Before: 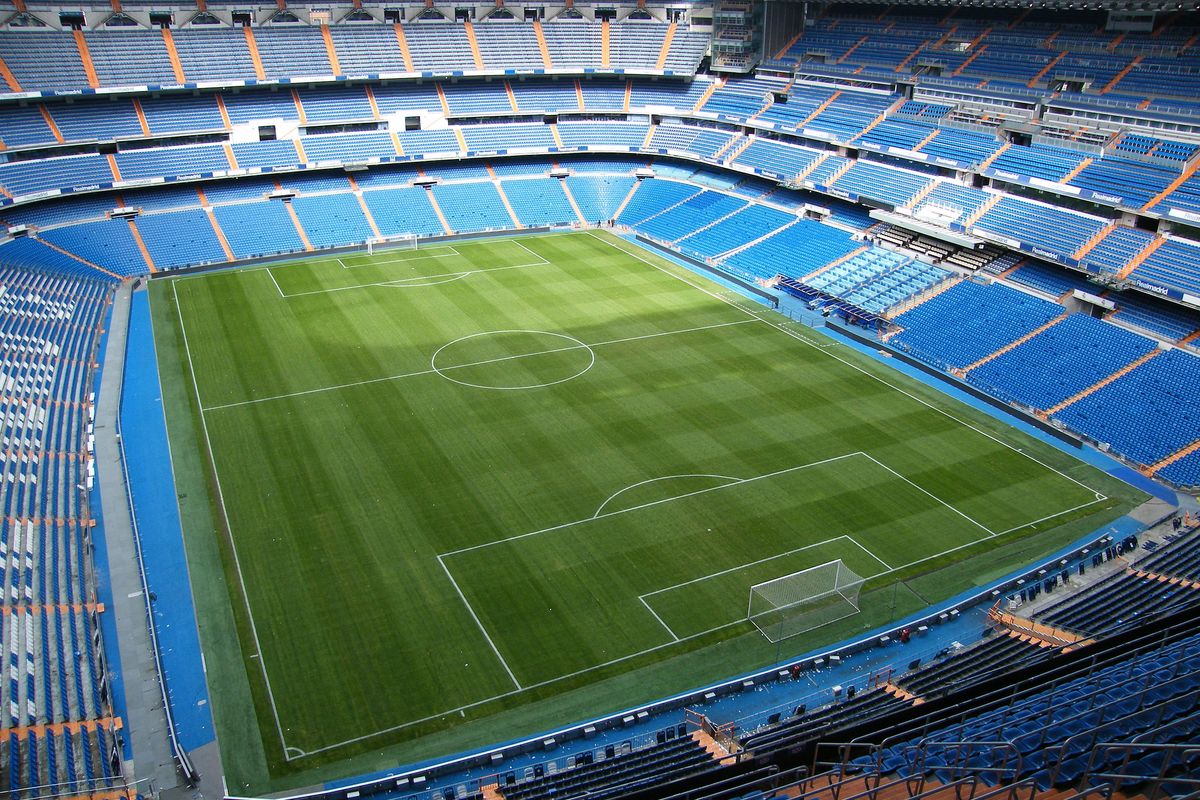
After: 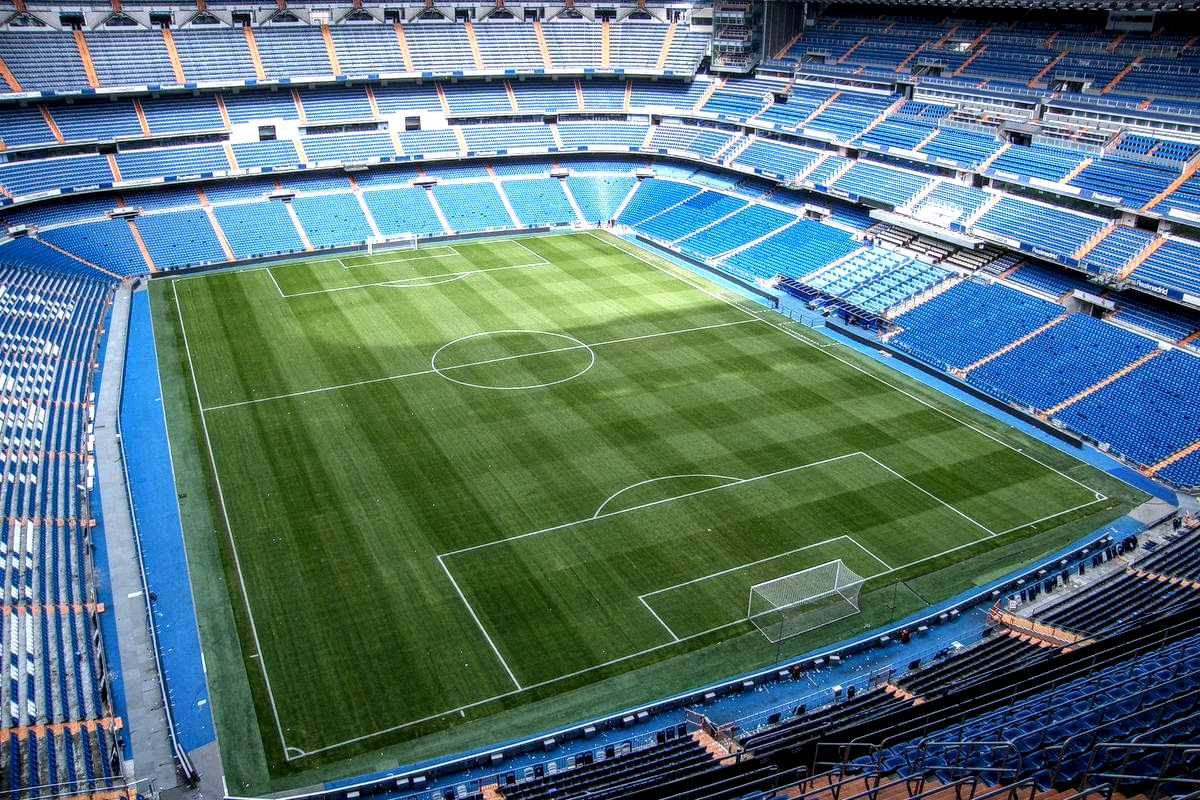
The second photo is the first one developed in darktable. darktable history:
color calibration: gray › normalize channels true, illuminant as shot in camera, x 0.358, y 0.373, temperature 4628.91 K, gamut compression 0.009
local contrast: highlights 6%, shadows 4%, detail 182%
